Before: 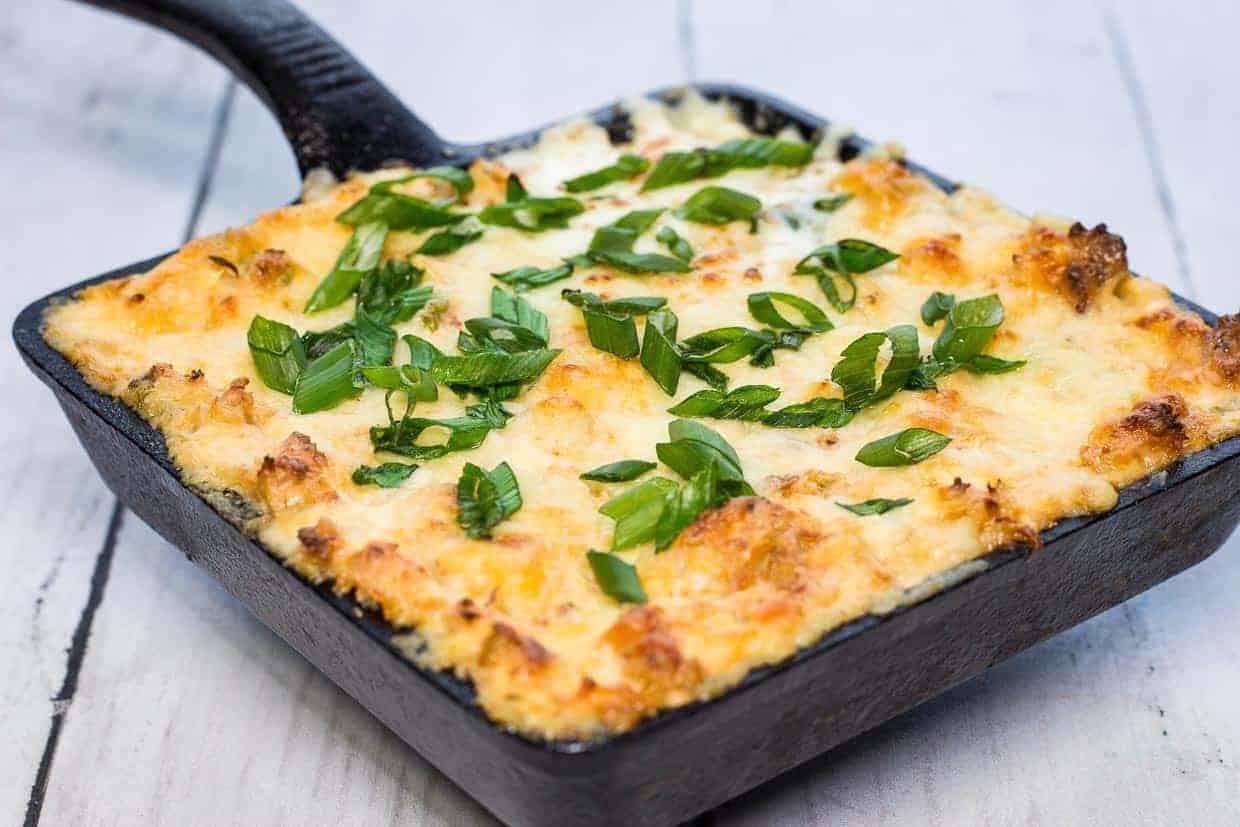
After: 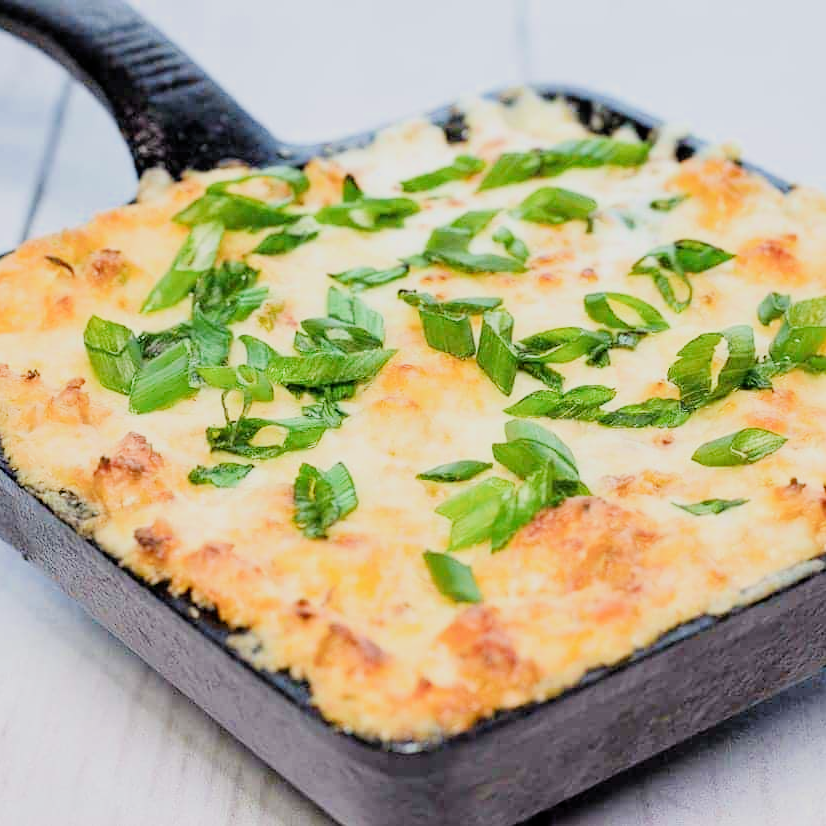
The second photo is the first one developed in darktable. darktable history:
filmic rgb: black relative exposure -6.12 EV, white relative exposure 6.95 EV, threshold 3.06 EV, hardness 2.28, enable highlight reconstruction true
crop and rotate: left 13.371%, right 19.985%
exposure: black level correction 0, exposure 1.2 EV, compensate highlight preservation false
